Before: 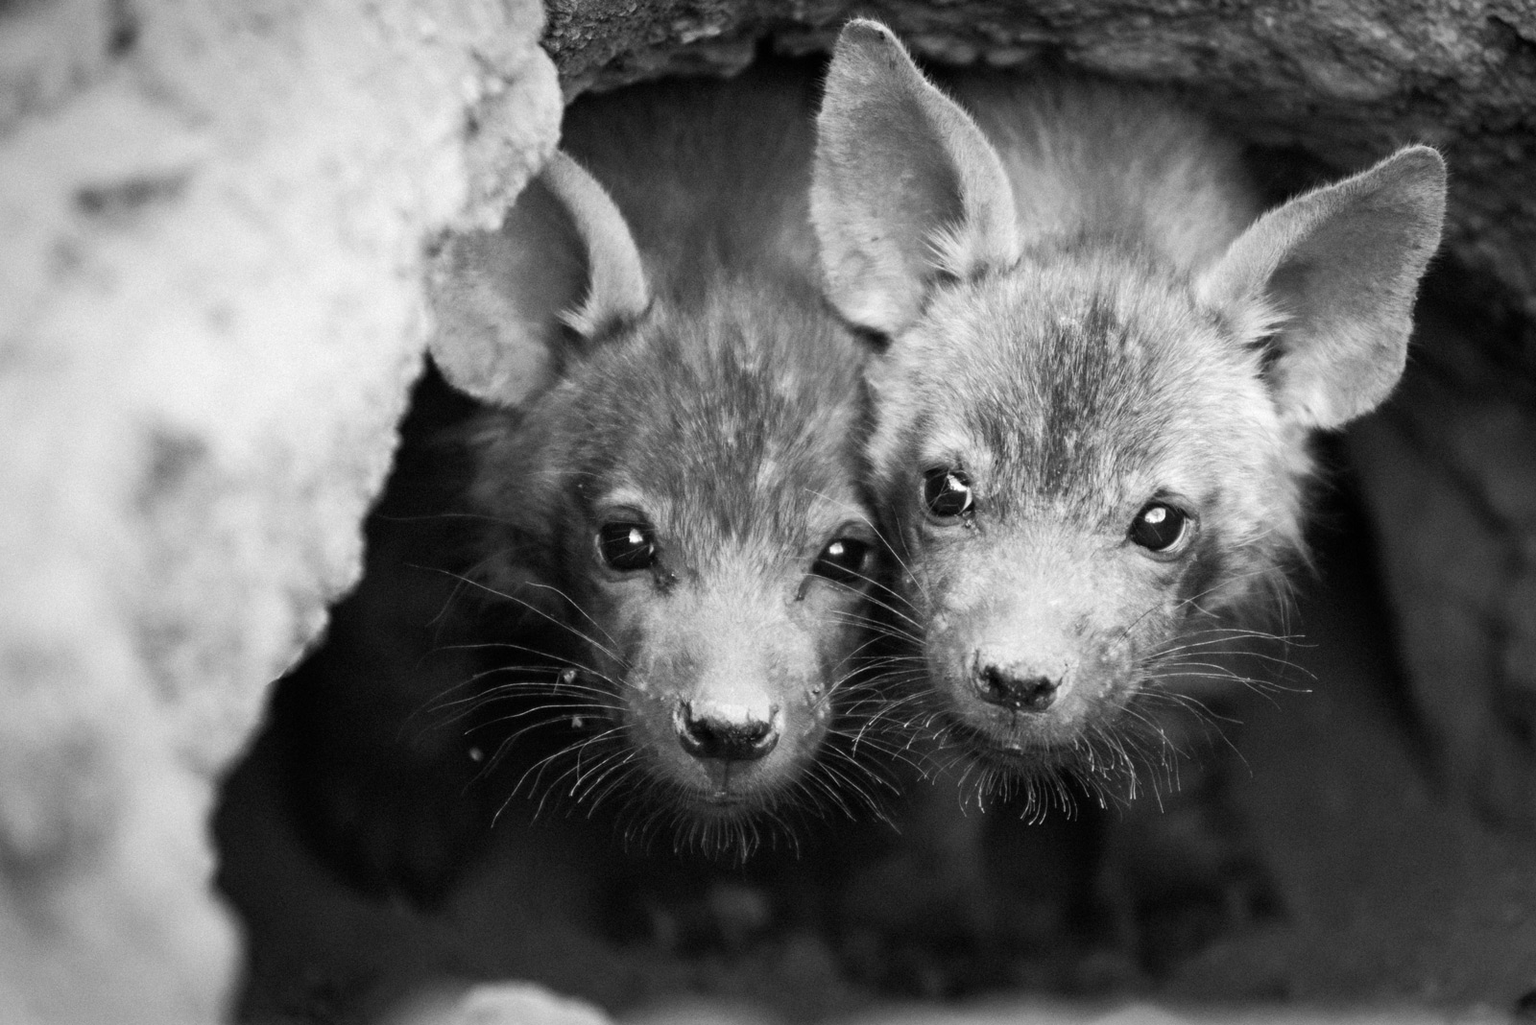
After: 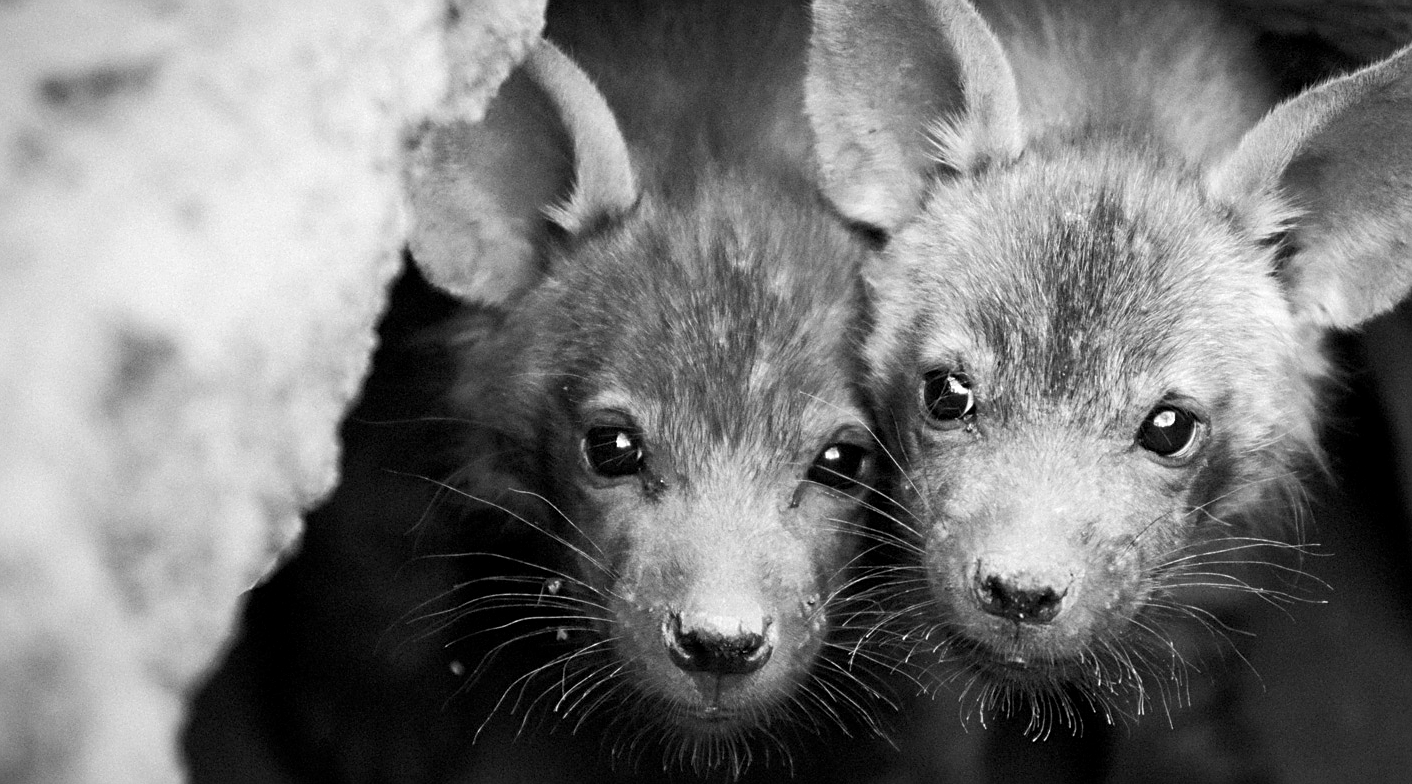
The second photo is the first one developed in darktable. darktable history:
exposure: black level correction 0.002, compensate exposure bias true, compensate highlight preservation false
contrast equalizer: octaves 7, y [[0.518, 0.517, 0.501, 0.5, 0.5, 0.5], [0.5 ×6], [0.5 ×6], [0 ×6], [0 ×6]]
crop and rotate: left 2.446%, top 11.085%, right 9.299%, bottom 15.496%
sharpen: on, module defaults
color zones: curves: ch0 [(0, 0.613) (0.01, 0.613) (0.245, 0.448) (0.498, 0.529) (0.642, 0.665) (0.879, 0.777) (0.99, 0.613)]; ch1 [(0, 0) (0.143, 0) (0.286, 0) (0.429, 0) (0.571, 0) (0.714, 0) (0.857, 0)]
